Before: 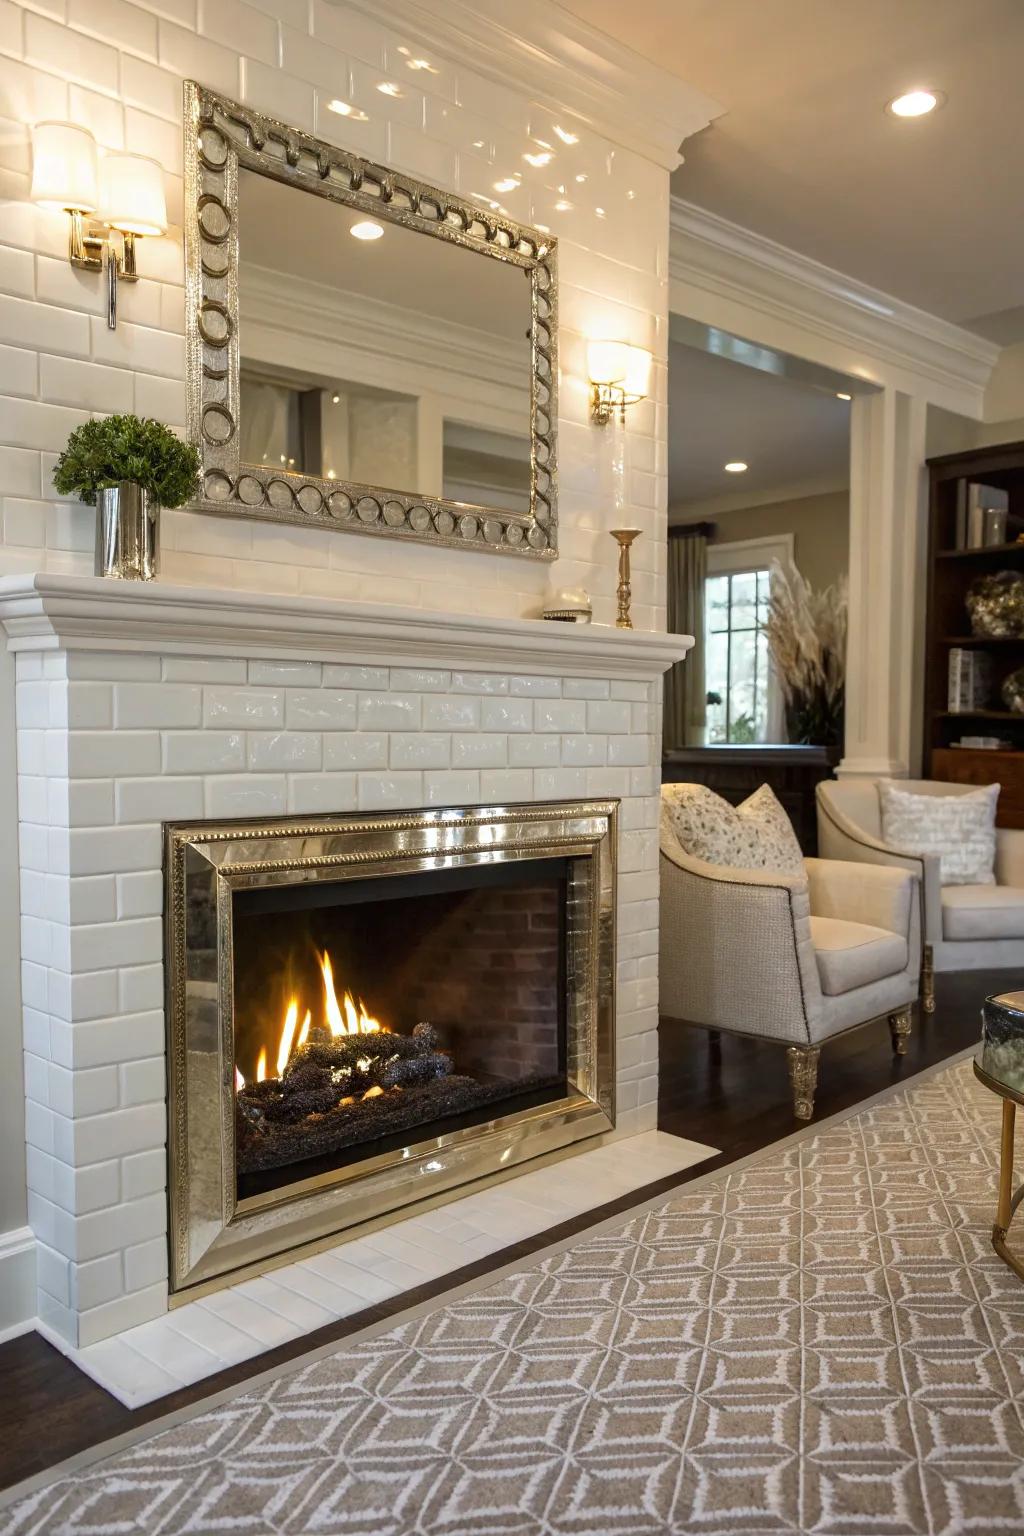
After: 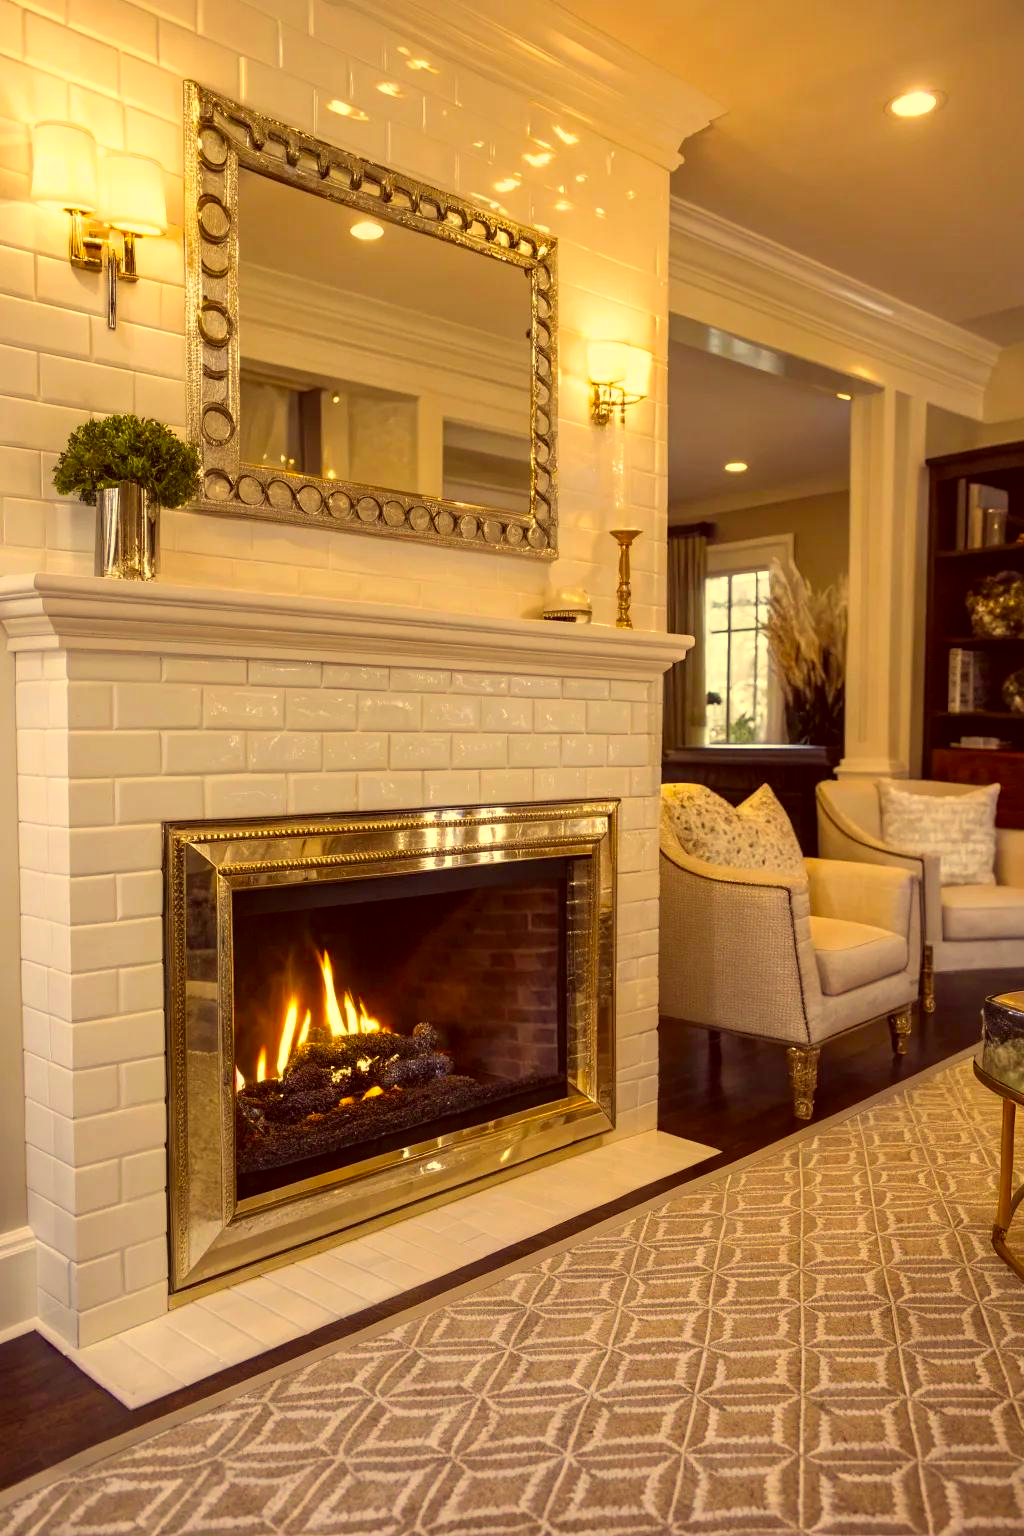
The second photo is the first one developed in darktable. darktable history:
color correction: highlights a* 10.12, highlights b* 39.04, shadows a* 14.62, shadows b* 3.37
color balance rgb: linear chroma grading › global chroma 10%, perceptual saturation grading › global saturation 5%, perceptual brilliance grading › global brilliance 4%, global vibrance 7%, saturation formula JzAzBz (2021)
